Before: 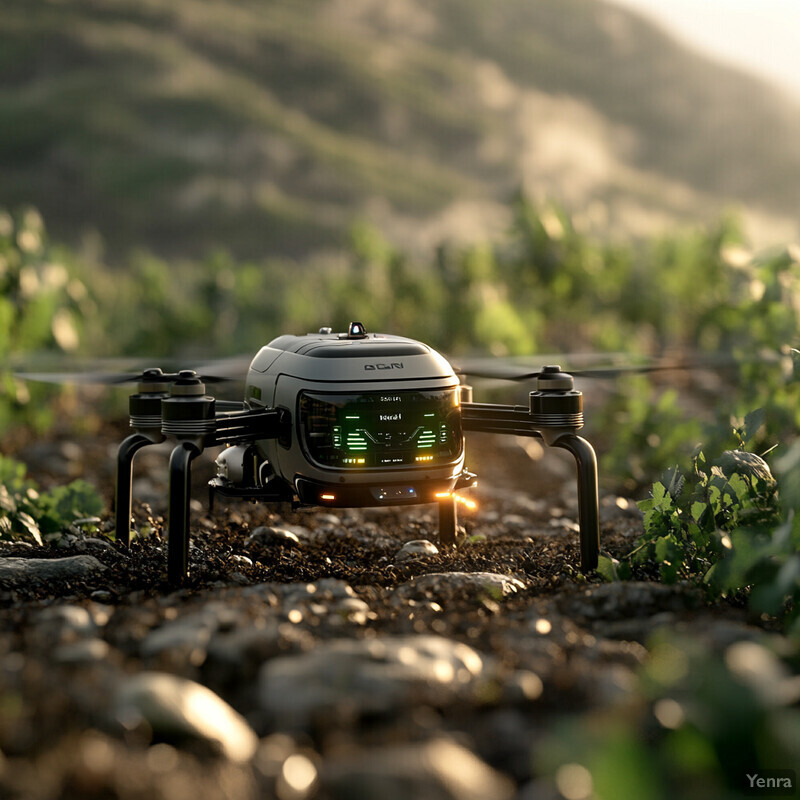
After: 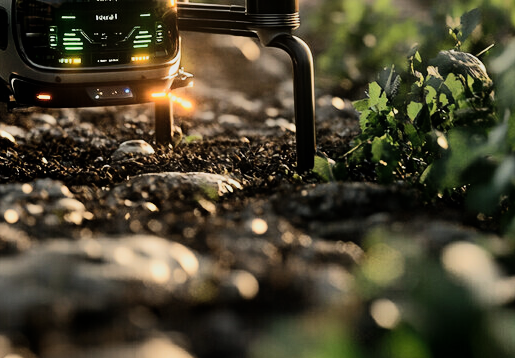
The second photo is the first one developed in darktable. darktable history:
filmic rgb: black relative exposure -7.5 EV, white relative exposure 5 EV, hardness 3.31, contrast 1.3, contrast in shadows safe
crop and rotate: left 35.509%, top 50.238%, bottom 4.934%
shadows and highlights: shadows 52.42, soften with gaussian
